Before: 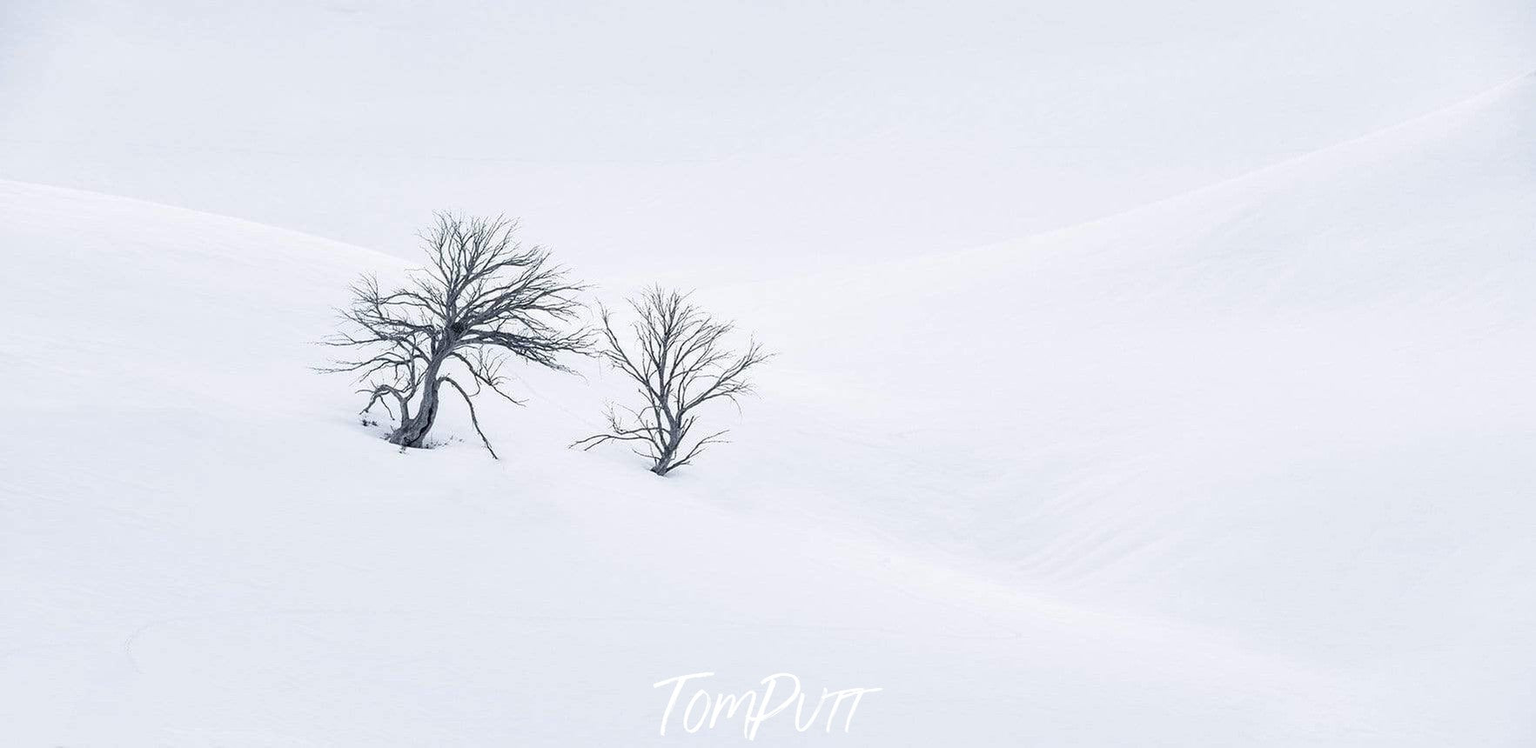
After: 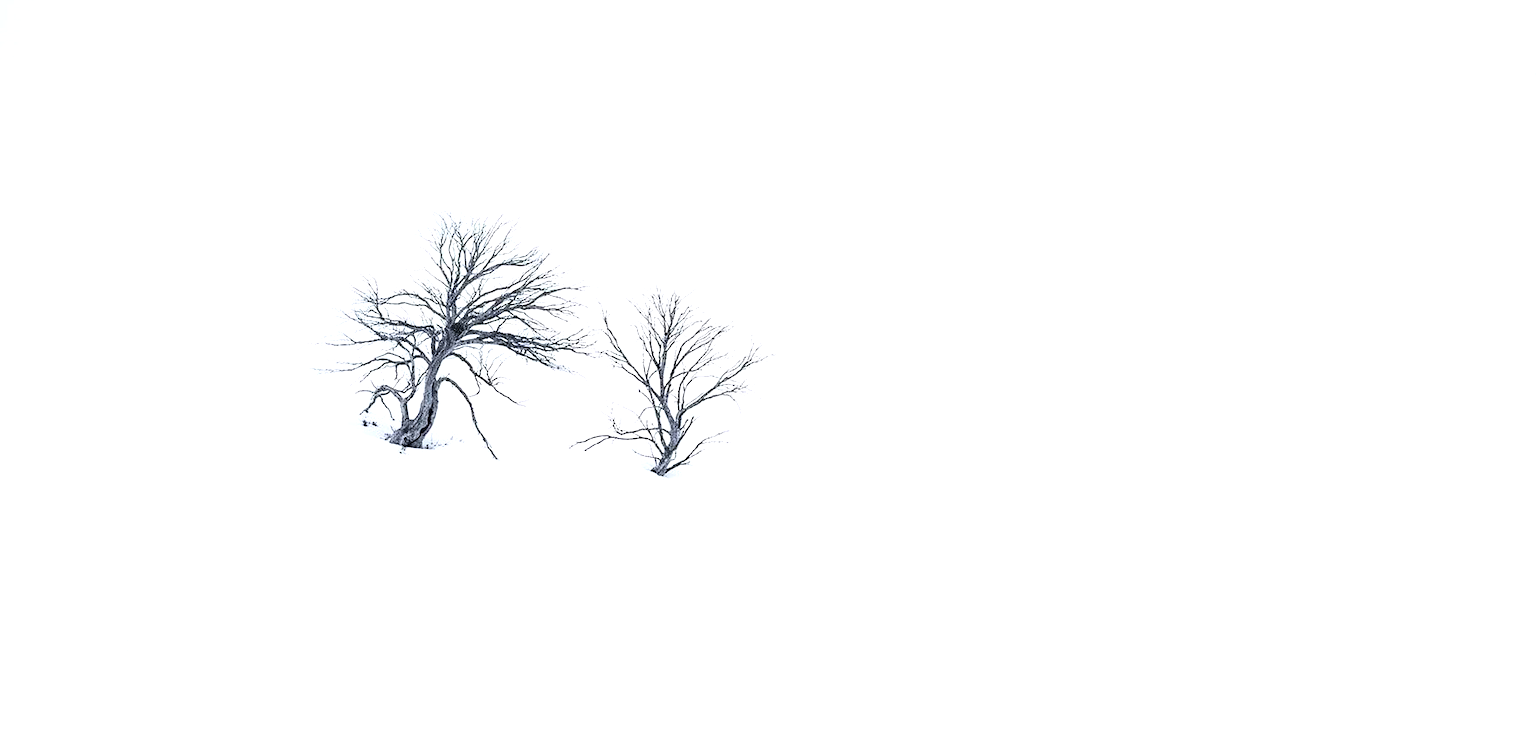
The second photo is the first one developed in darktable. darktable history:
contrast brightness saturation: contrast 0.2, brightness 0.16, saturation 0.22
grain: coarseness 0.47 ISO
tone equalizer: -8 EV -0.75 EV, -7 EV -0.7 EV, -6 EV -0.6 EV, -5 EV -0.4 EV, -3 EV 0.4 EV, -2 EV 0.6 EV, -1 EV 0.7 EV, +0 EV 0.75 EV, edges refinement/feathering 500, mask exposure compensation -1.57 EV, preserve details no
